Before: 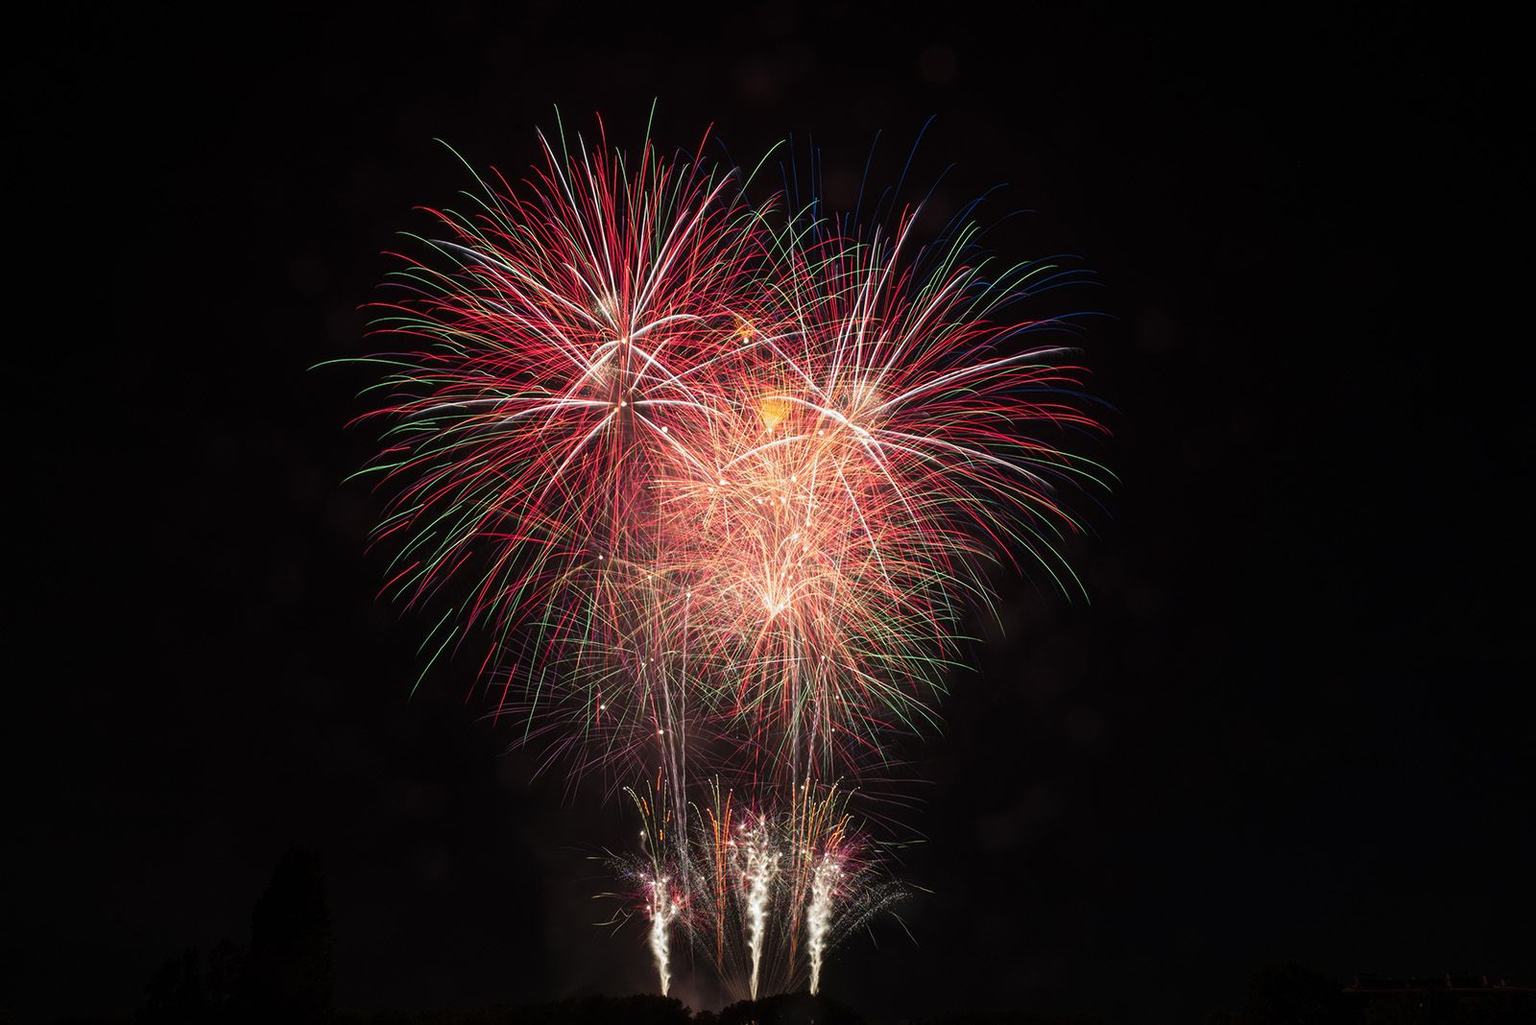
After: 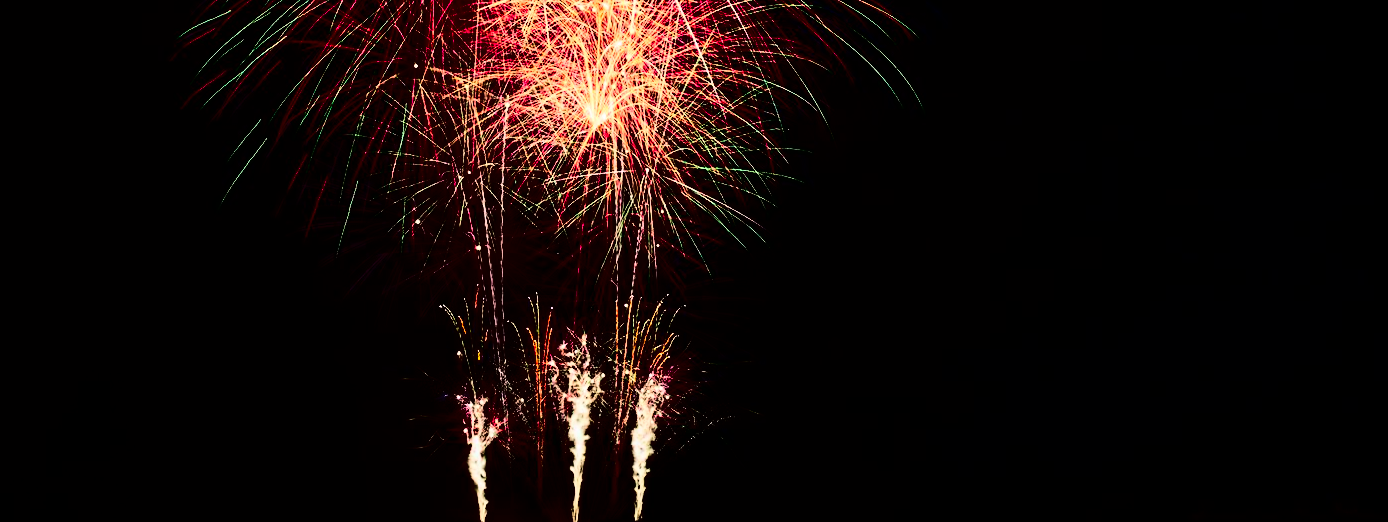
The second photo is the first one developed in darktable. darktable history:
contrast brightness saturation: contrast 0.78, brightness -1, saturation 0.988
exposure: black level correction -0.031, compensate highlight preservation false
local contrast: mode bilateral grid, contrast 100, coarseness 100, detail 165%, midtone range 0.2
tone curve: curves: ch0 [(0, 0) (0.071, 0.047) (0.266, 0.26) (0.483, 0.554) (0.753, 0.811) (1, 0.983)]; ch1 [(0, 0) (0.346, 0.307) (0.408, 0.369) (0.463, 0.443) (0.482, 0.493) (0.502, 0.5) (0.517, 0.502) (0.55, 0.548) (0.597, 0.624) (0.651, 0.698) (1, 1)]; ch2 [(0, 0) (0.346, 0.34) (0.434, 0.46) (0.485, 0.494) (0.5, 0.494) (0.517, 0.506) (0.535, 0.529) (0.583, 0.611) (0.625, 0.666) (1, 1)], color space Lab, linked channels, preserve colors none
velvia: strength 16.76%
crop and rotate: left 13.24%, top 48.272%, bottom 2.844%
